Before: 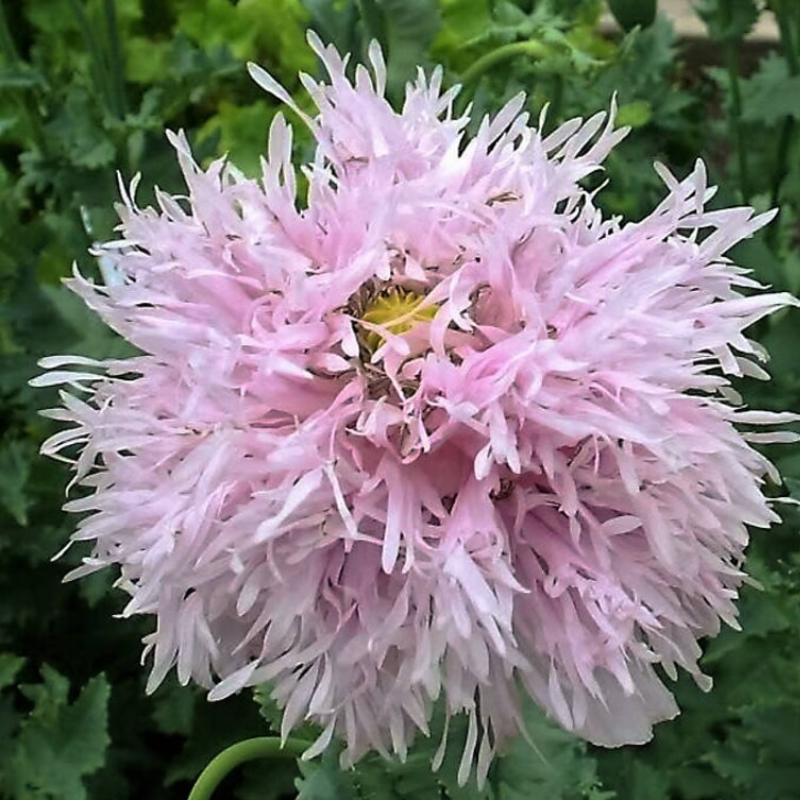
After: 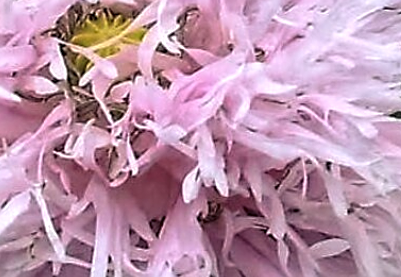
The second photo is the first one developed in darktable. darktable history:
crop: left 36.607%, top 34.735%, right 13.146%, bottom 30.611%
exposure: black level correction -0.005, exposure 0.054 EV, compensate highlight preservation false
local contrast: detail 130%
sharpen: on, module defaults
white balance: emerald 1
